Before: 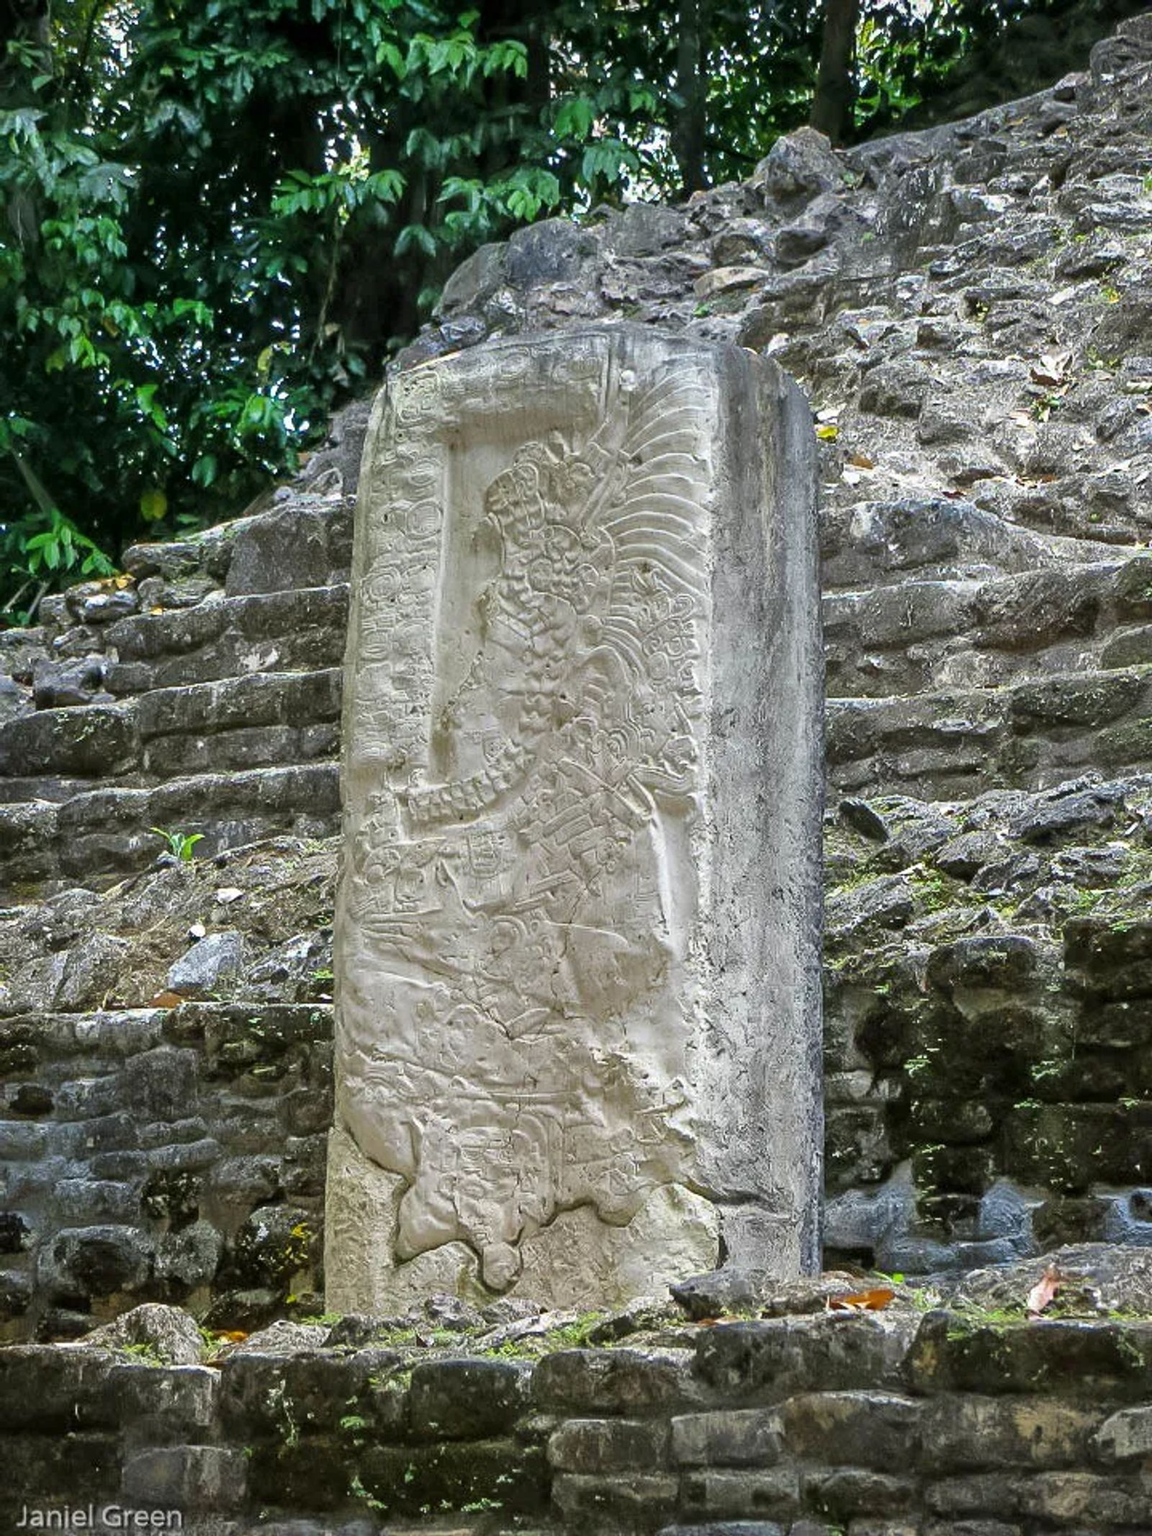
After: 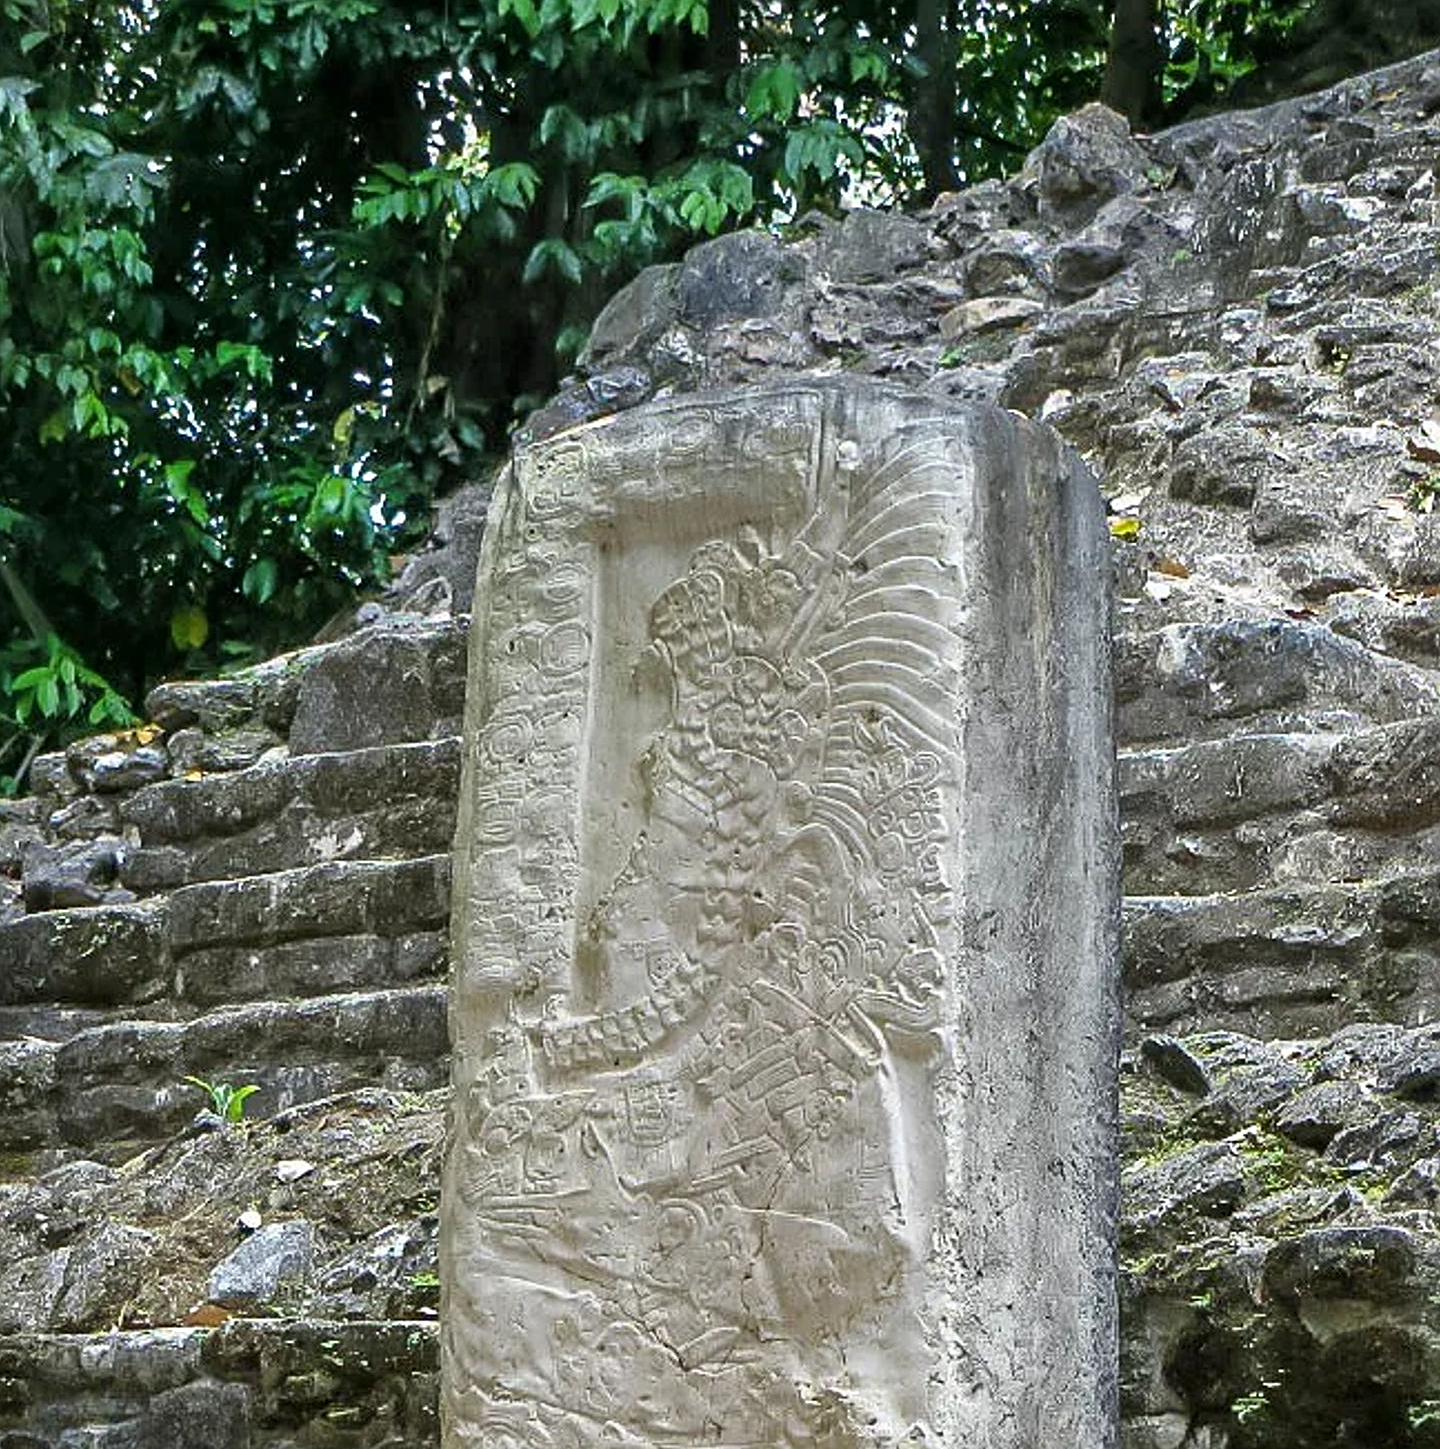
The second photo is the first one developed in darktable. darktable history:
sharpen: on, module defaults
crop: left 1.509%, top 3.452%, right 7.696%, bottom 28.452%
